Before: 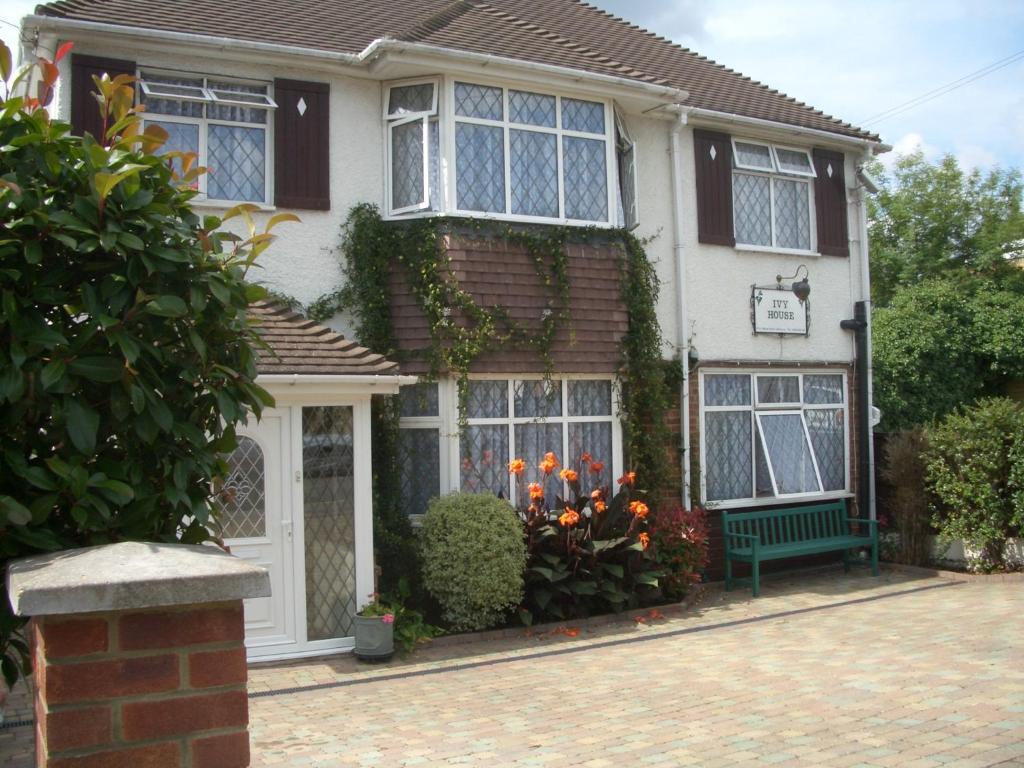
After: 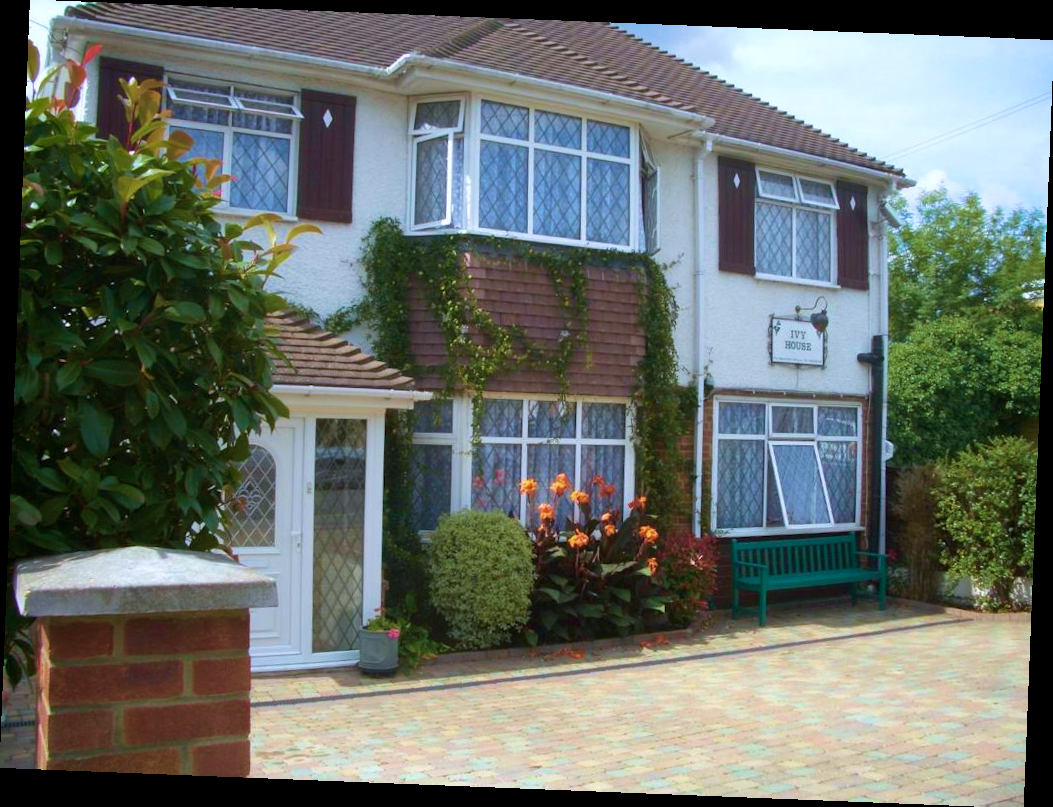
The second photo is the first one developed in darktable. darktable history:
rotate and perspective: rotation 2.27°, automatic cropping off
white balance: red 0.954, blue 1.079
velvia: strength 75%
